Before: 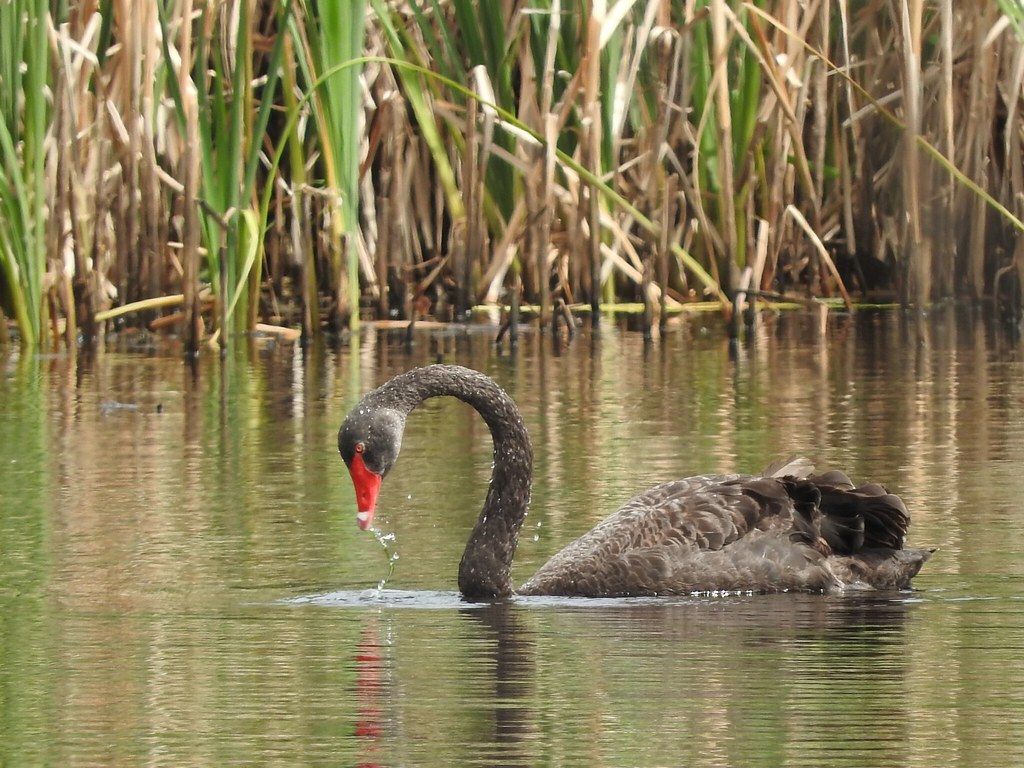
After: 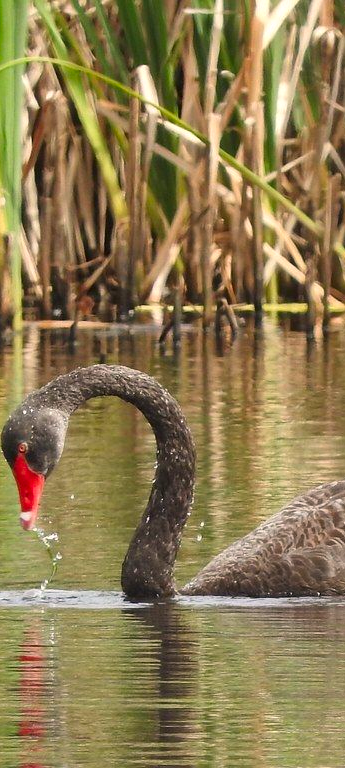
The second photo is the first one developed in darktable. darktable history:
crop: left 32.984%, right 33.236%
local contrast: mode bilateral grid, contrast 21, coarseness 50, detail 119%, midtone range 0.2
color correction: highlights a* 3.27, highlights b* 1.74, saturation 1.19
